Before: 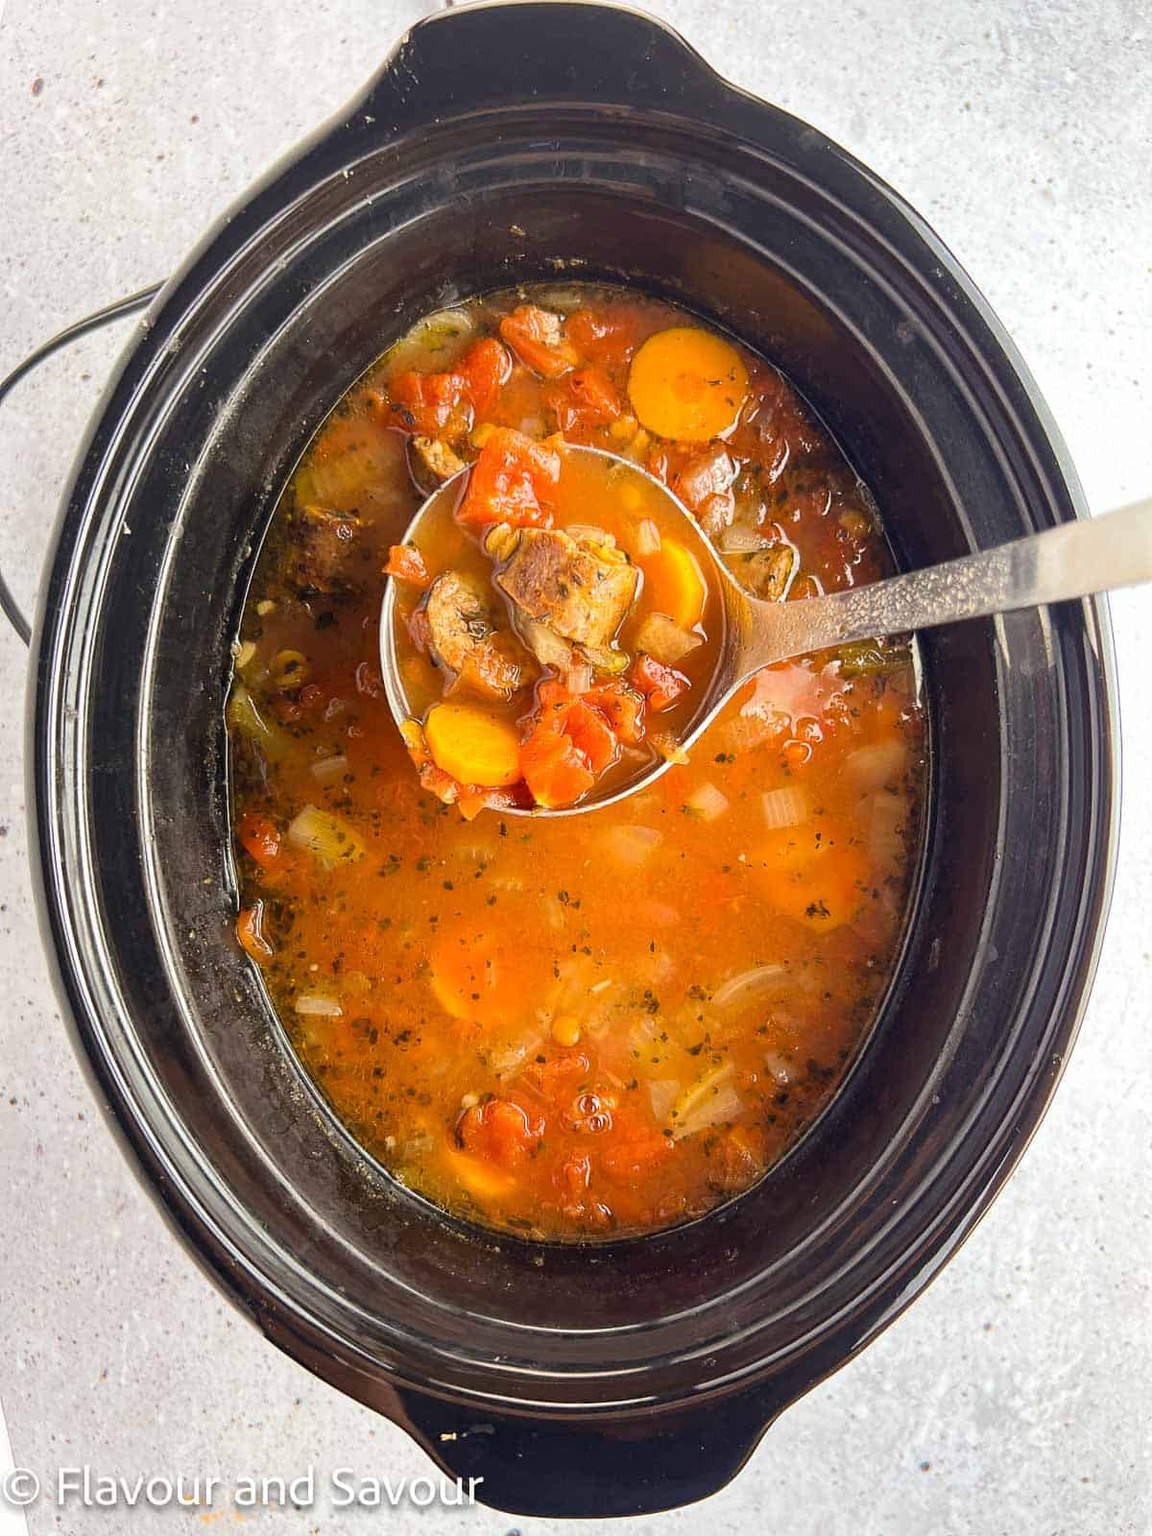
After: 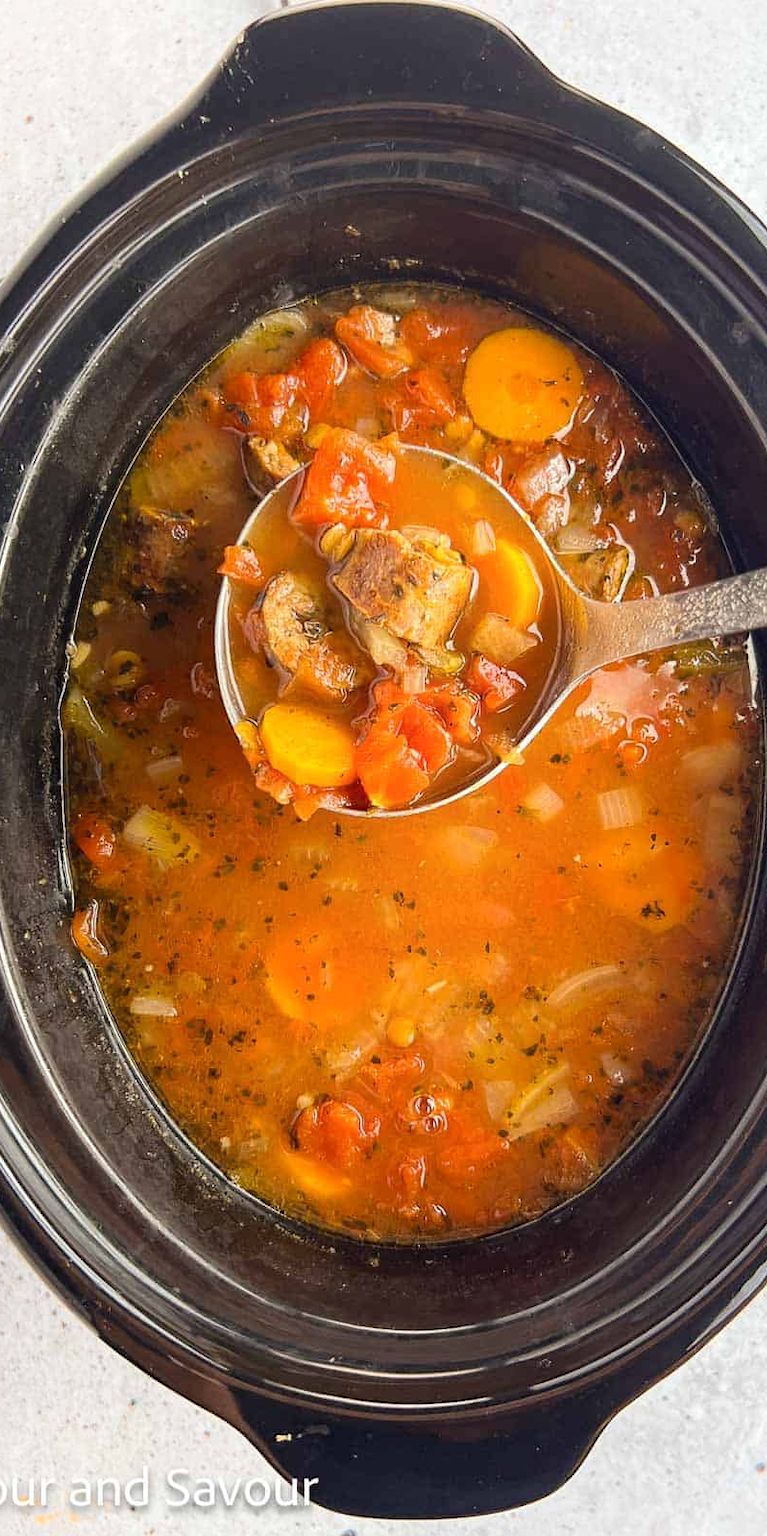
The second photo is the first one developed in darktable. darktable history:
shadows and highlights: shadows -23.9, highlights 48.99, soften with gaussian
crop and rotate: left 14.396%, right 18.955%
